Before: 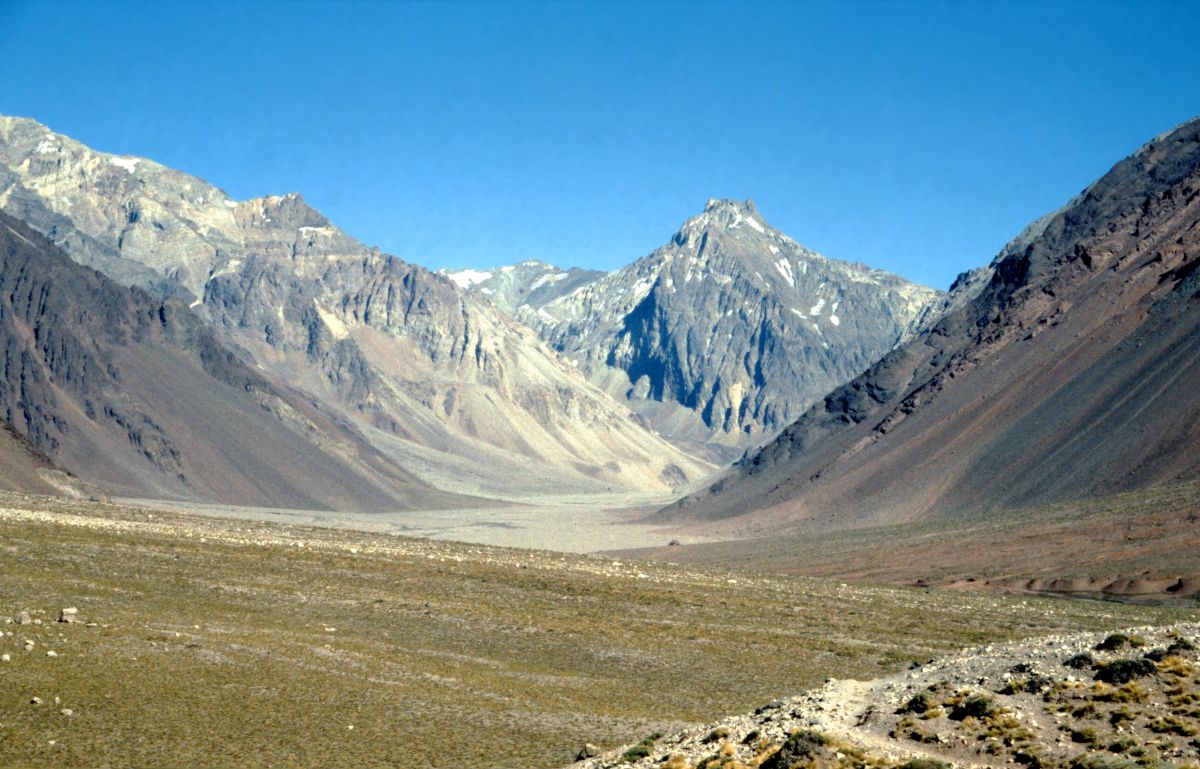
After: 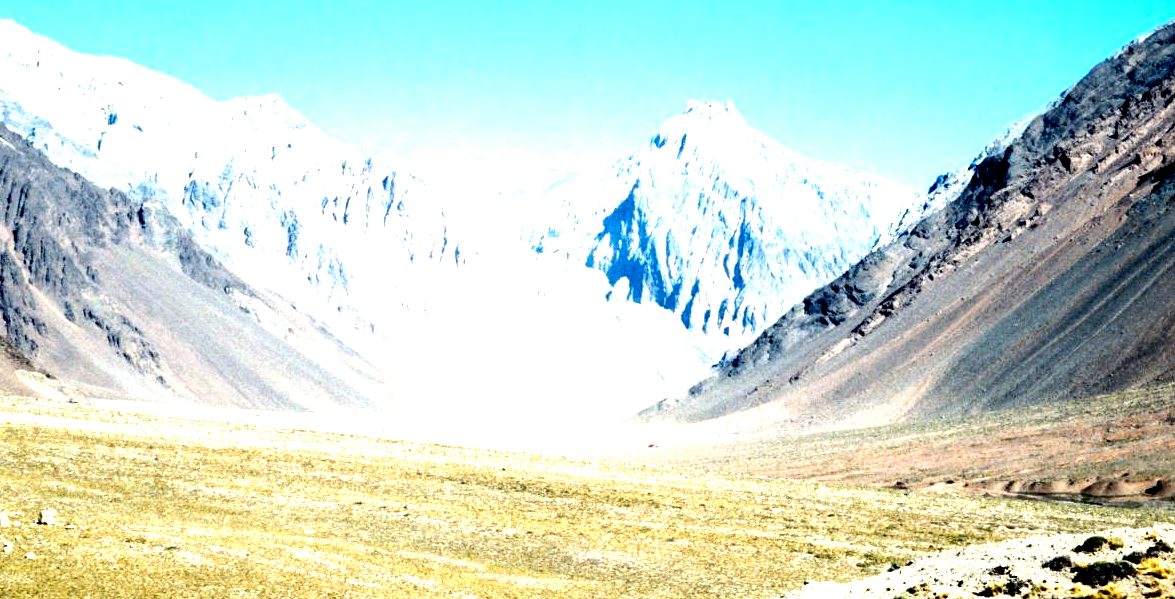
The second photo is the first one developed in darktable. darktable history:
exposure: black level correction 0.011, exposure 1.088 EV, compensate exposure bias true, compensate highlight preservation false
crop and rotate: left 1.814%, top 12.818%, right 0.25%, bottom 9.225%
tone equalizer: -8 EV -1.08 EV, -7 EV -1.01 EV, -6 EV -0.867 EV, -5 EV -0.578 EV, -3 EV 0.578 EV, -2 EV 0.867 EV, -1 EV 1.01 EV, +0 EV 1.08 EV, edges refinement/feathering 500, mask exposure compensation -1.57 EV, preserve details no
